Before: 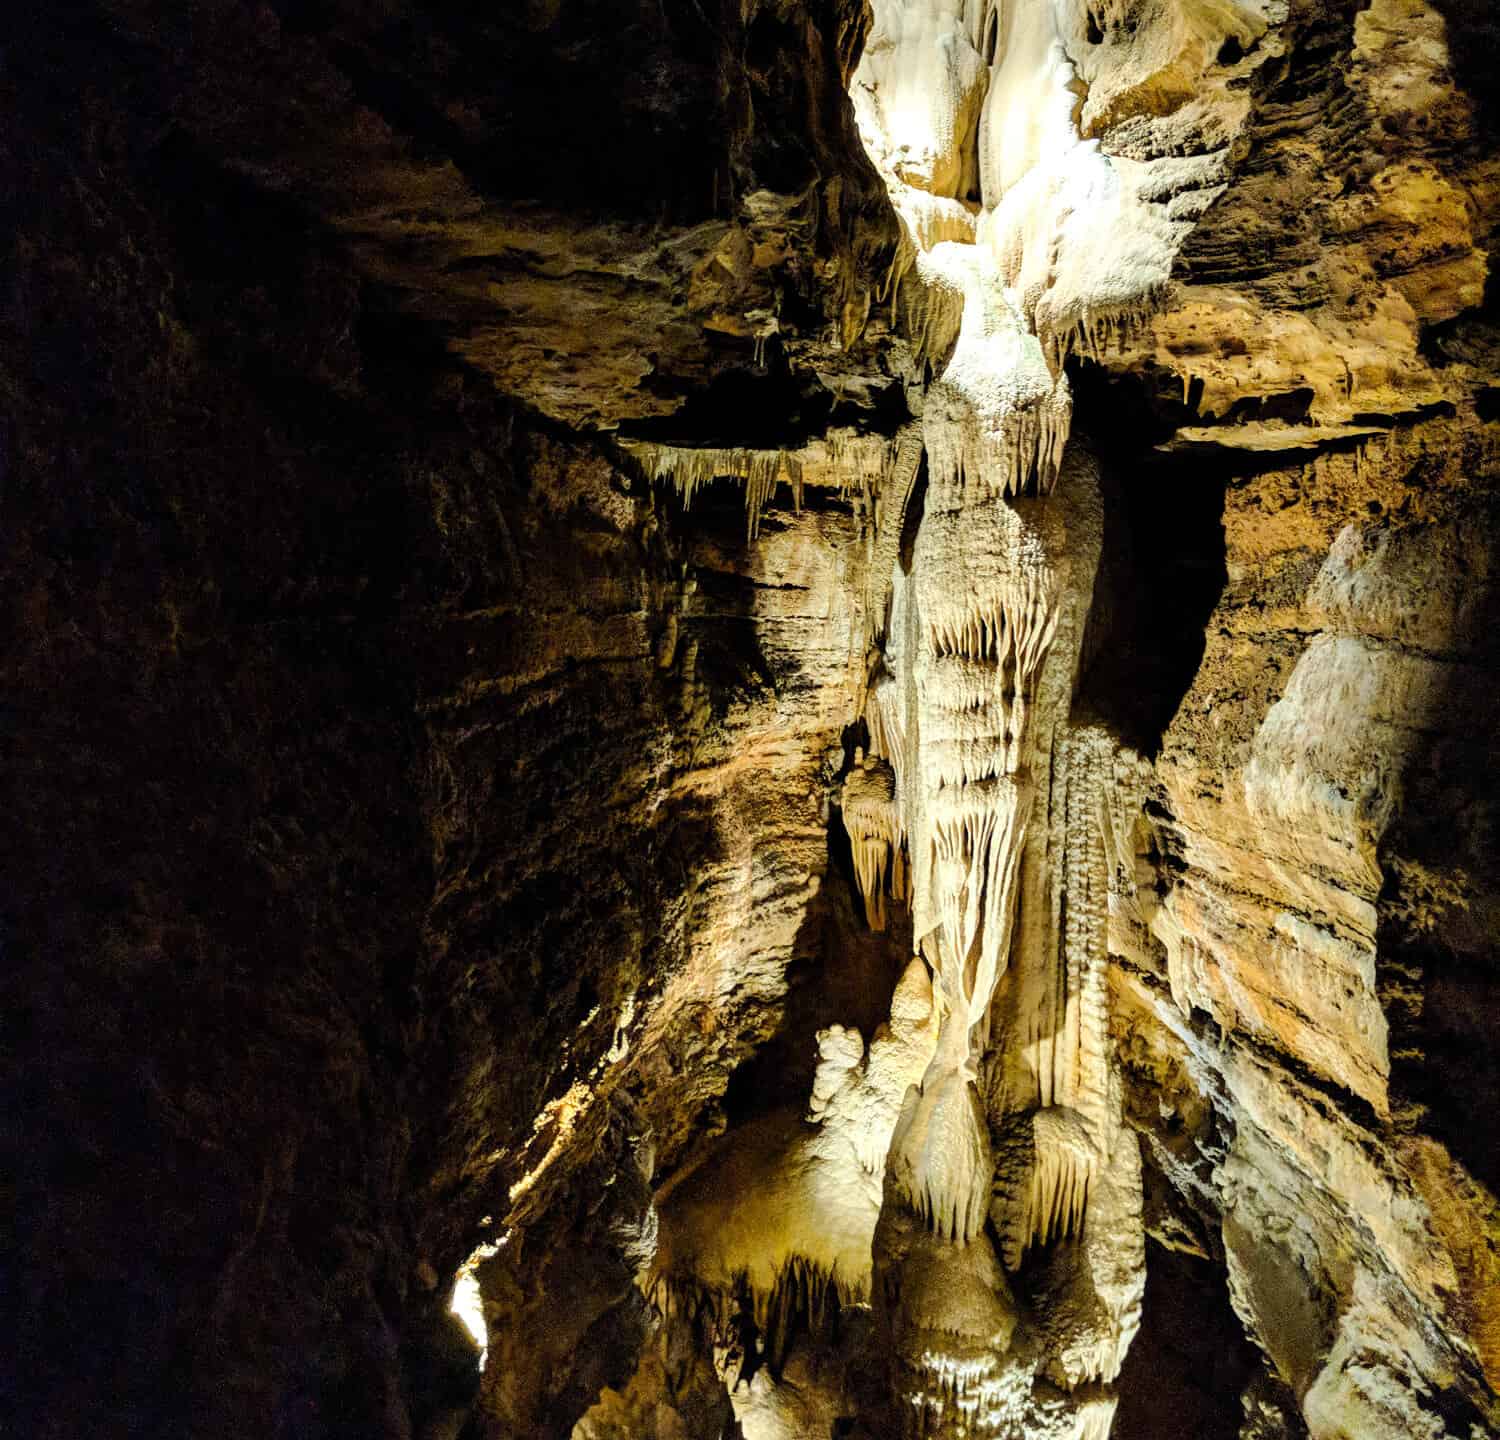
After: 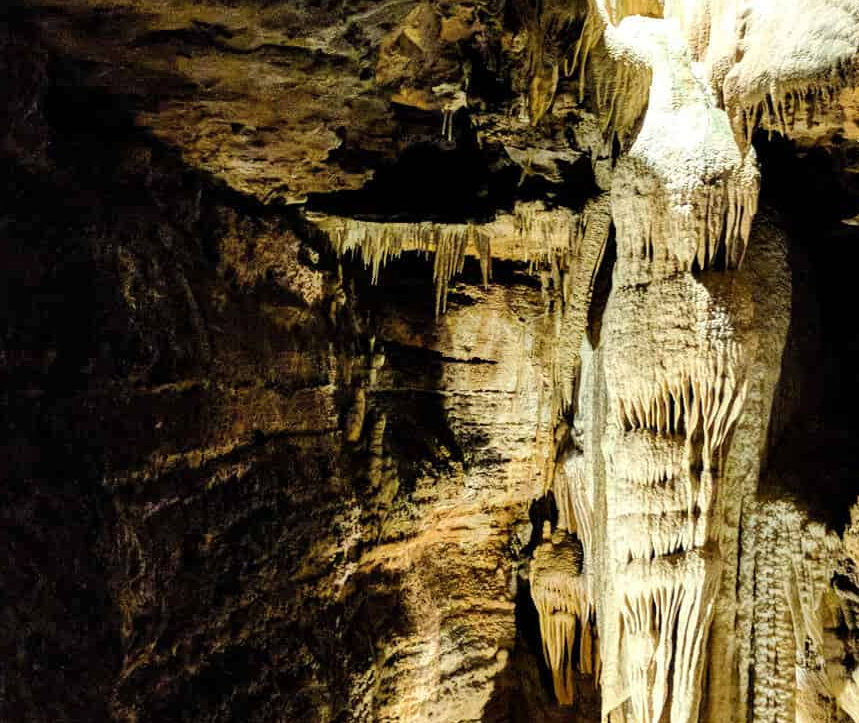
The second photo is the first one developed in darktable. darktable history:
crop: left 20.818%, top 15.702%, right 21.85%, bottom 34.056%
shadows and highlights: shadows 37.3, highlights -27.35, soften with gaussian
tone equalizer: on, module defaults
color calibration: illuminant same as pipeline (D50), adaptation none (bypass), x 0.333, y 0.333, temperature 5007.96 K
